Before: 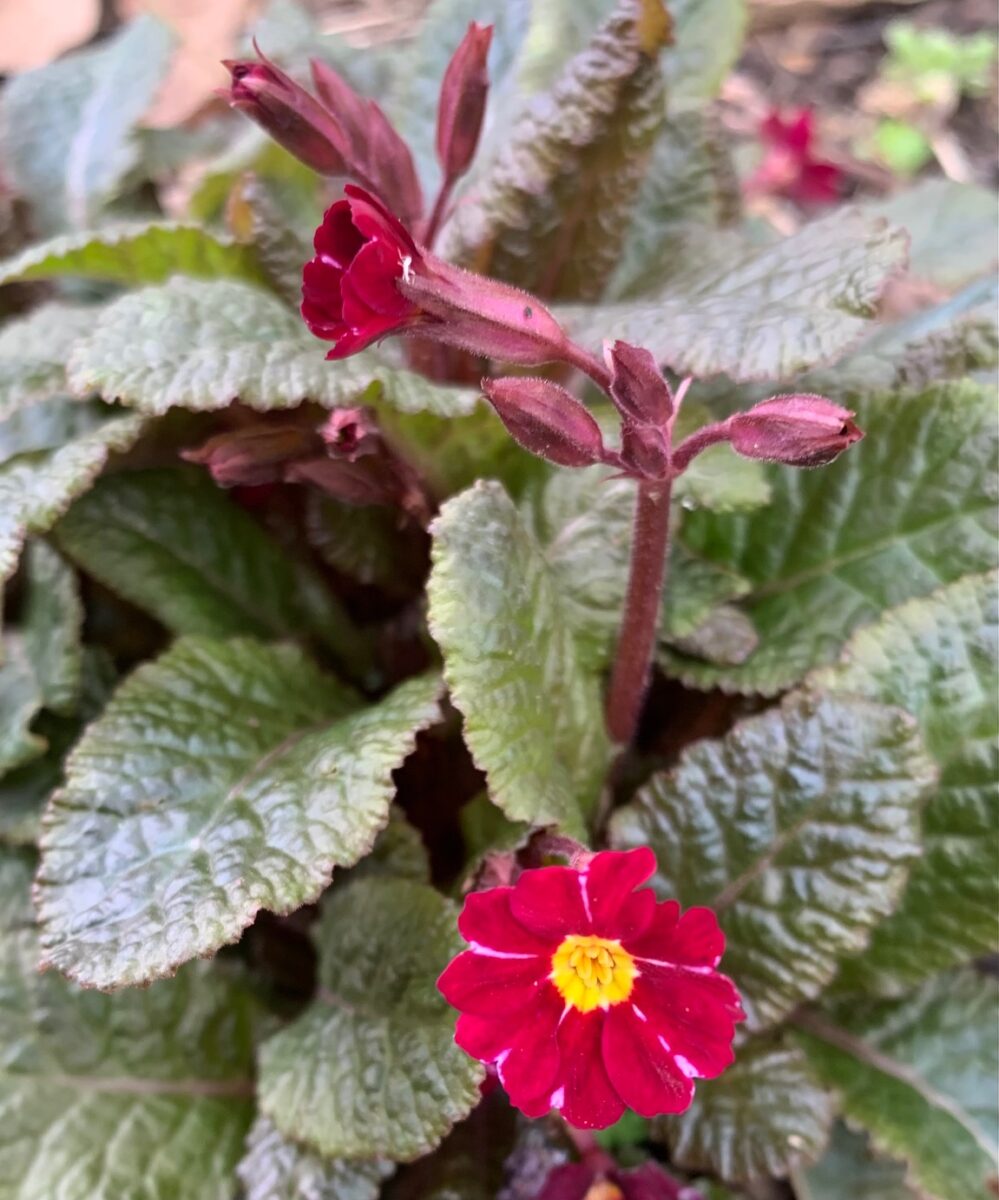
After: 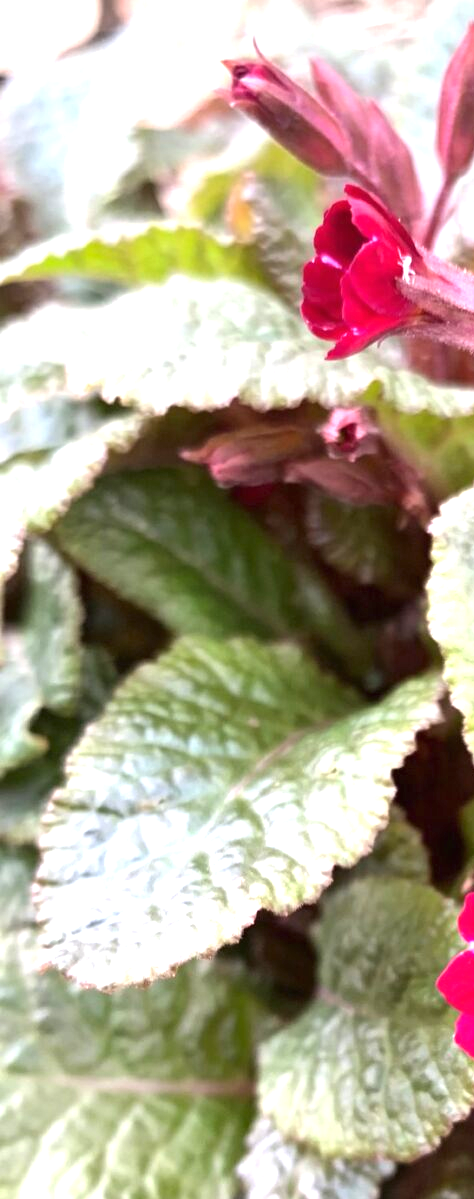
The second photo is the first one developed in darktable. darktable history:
crop and rotate: left 0.003%, top 0%, right 52.512%
exposure: black level correction 0, exposure 1.198 EV, compensate highlight preservation false
